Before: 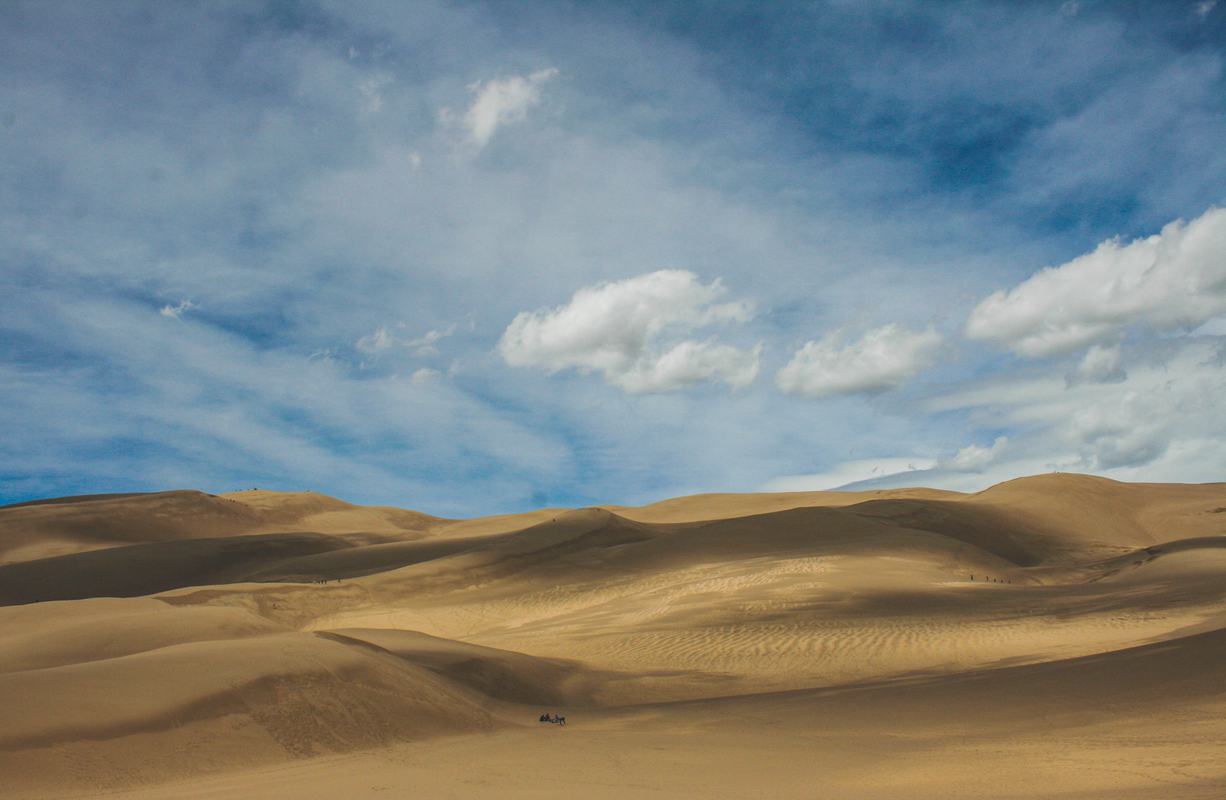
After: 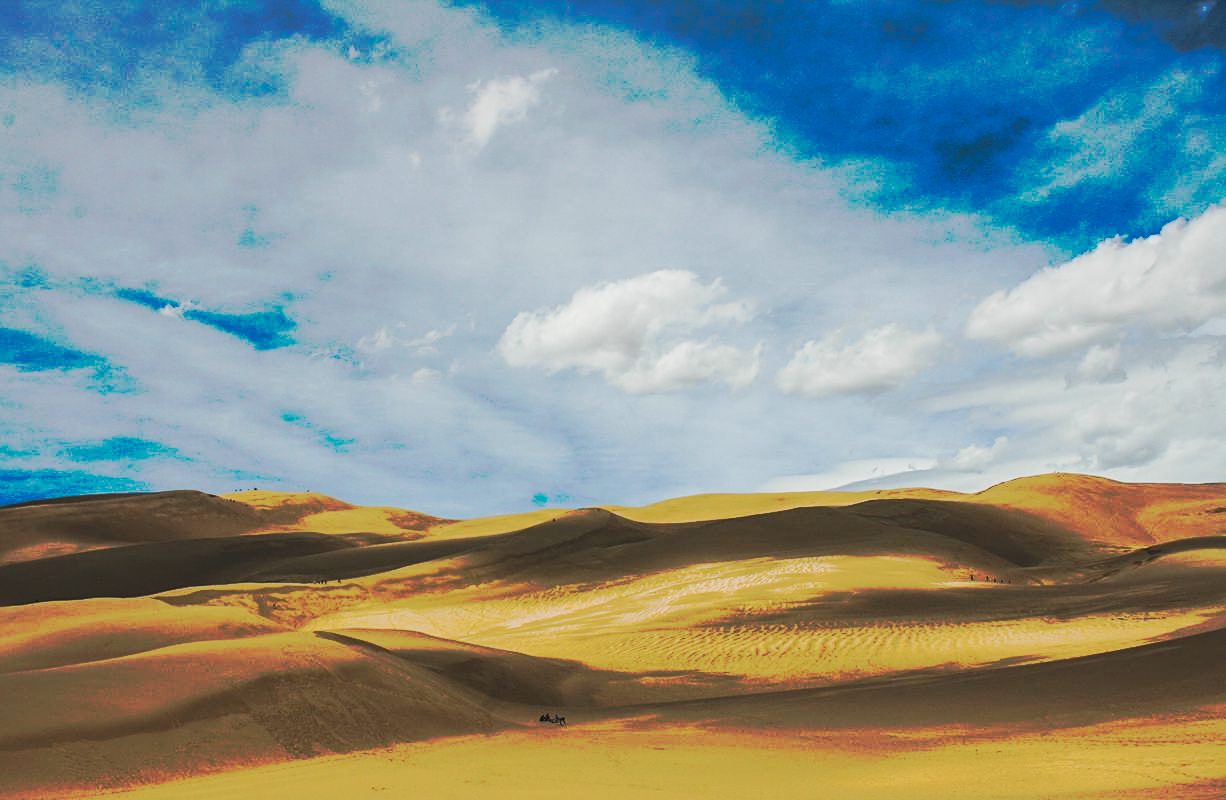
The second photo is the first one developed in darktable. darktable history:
tone curve: curves: ch0 [(0, 0) (0.003, 0.003) (0.011, 0.01) (0.025, 0.023) (0.044, 0.042) (0.069, 0.065) (0.1, 0.094) (0.136, 0.127) (0.177, 0.166) (0.224, 0.211) (0.277, 0.26) (0.335, 0.315) (0.399, 0.375) (0.468, 0.44) (0.543, 0.658) (0.623, 0.718) (0.709, 0.782) (0.801, 0.851) (0.898, 0.923) (1, 1)], preserve colors none
sharpen: radius 2.529, amount 0.323
contrast brightness saturation: contrast 0.14
